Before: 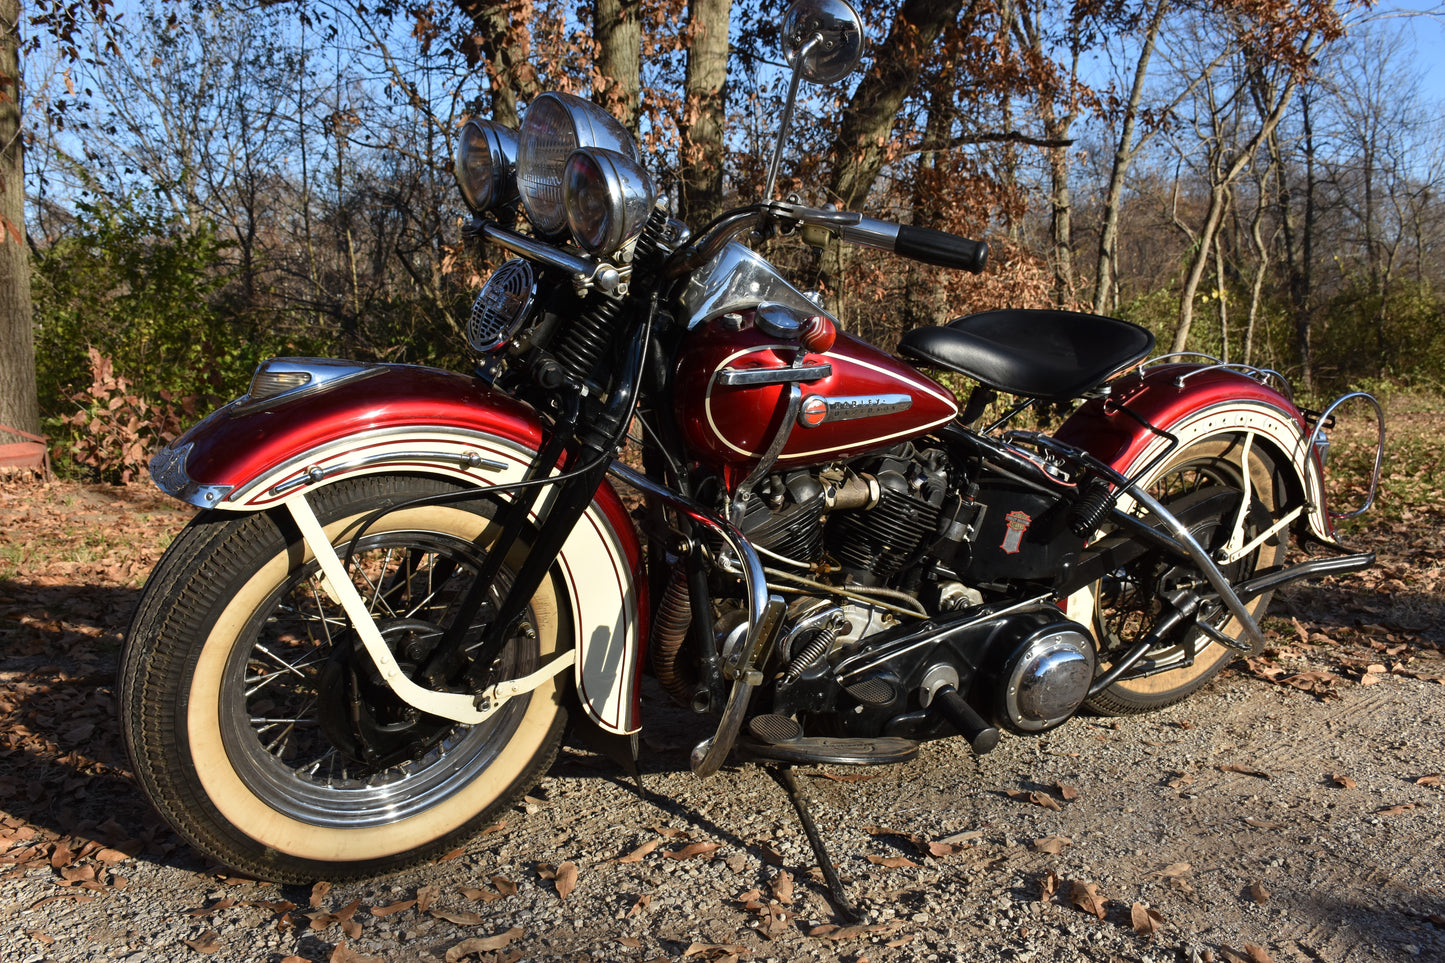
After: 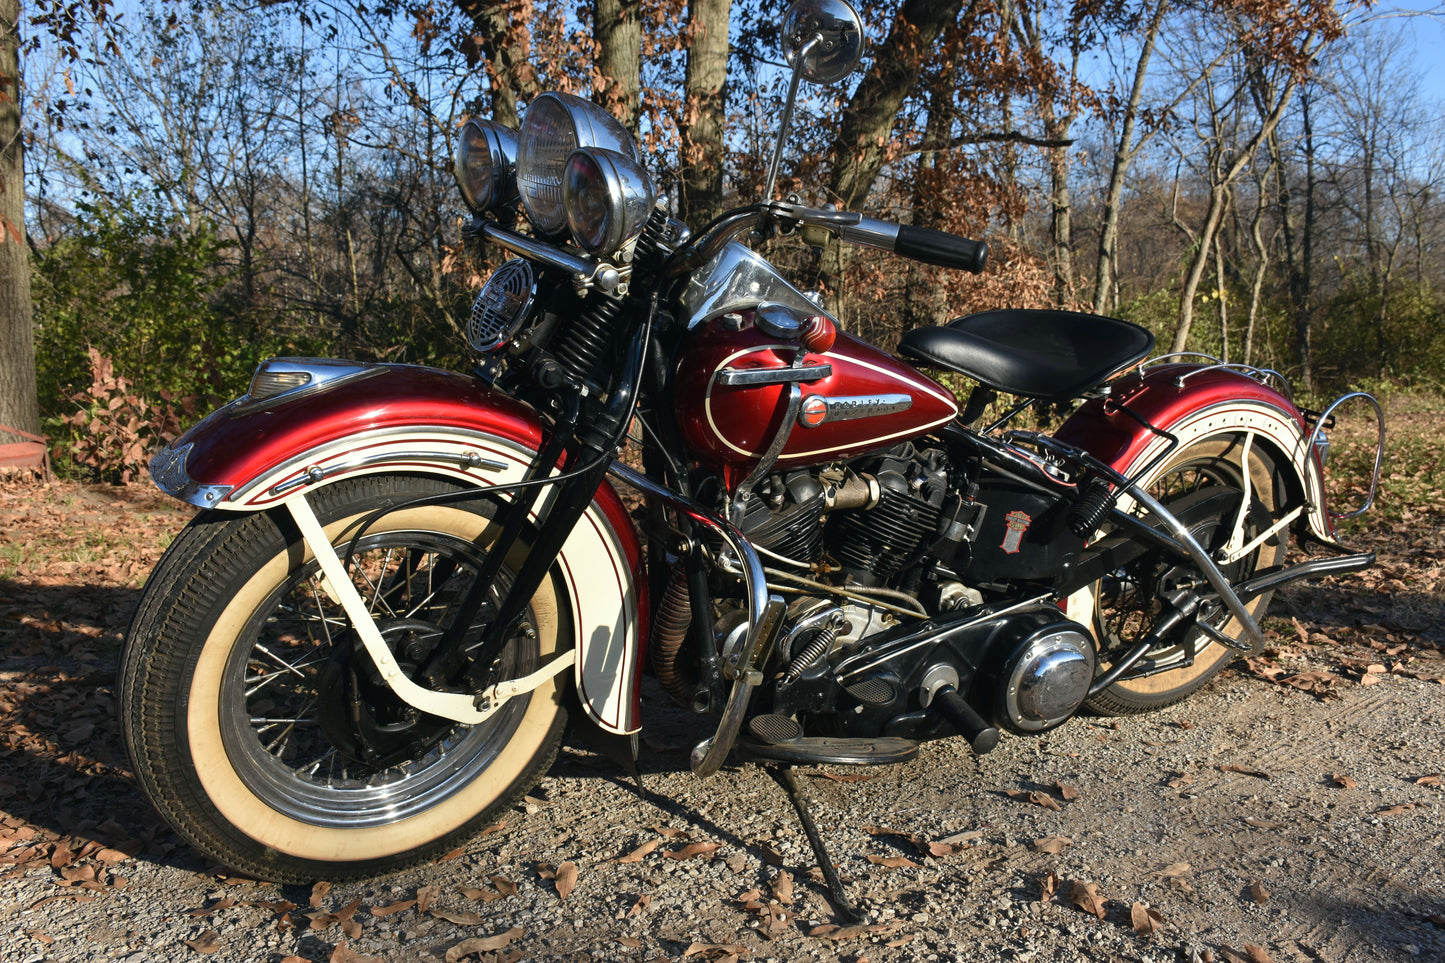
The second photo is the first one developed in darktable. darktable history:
color balance: mode lift, gamma, gain (sRGB), lift [1, 1, 1.022, 1.026]
white balance: emerald 1
split-toning: shadows › saturation 0.61, highlights › saturation 0.58, balance -28.74, compress 87.36%
